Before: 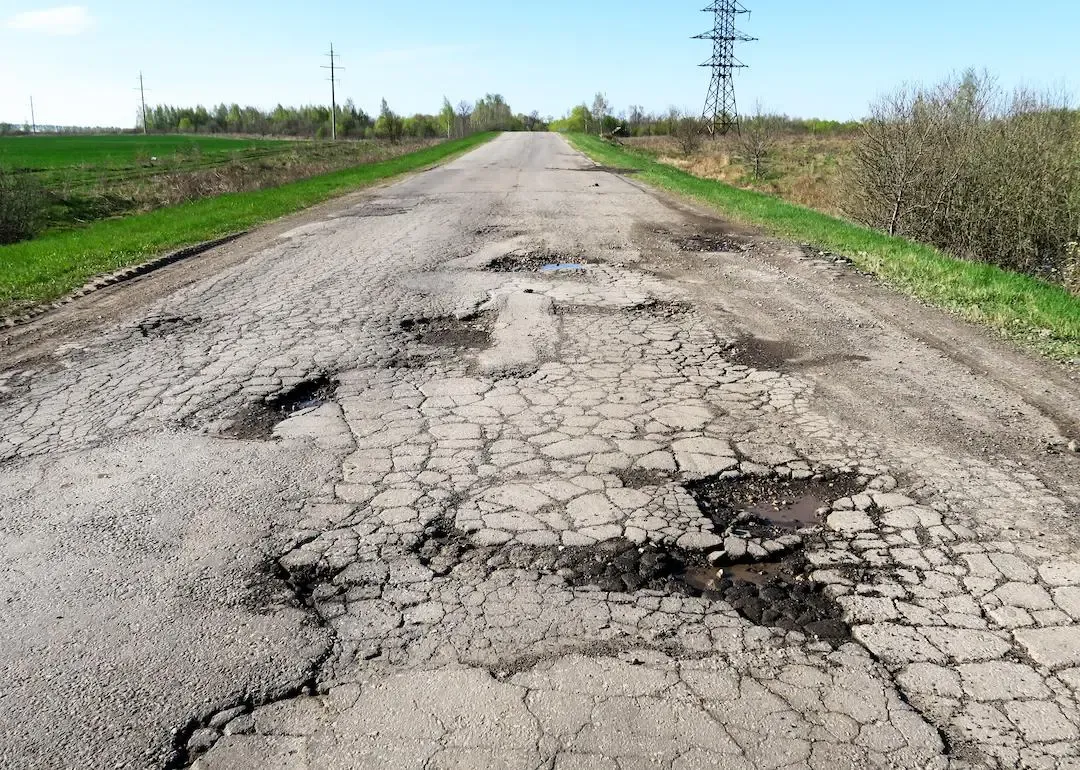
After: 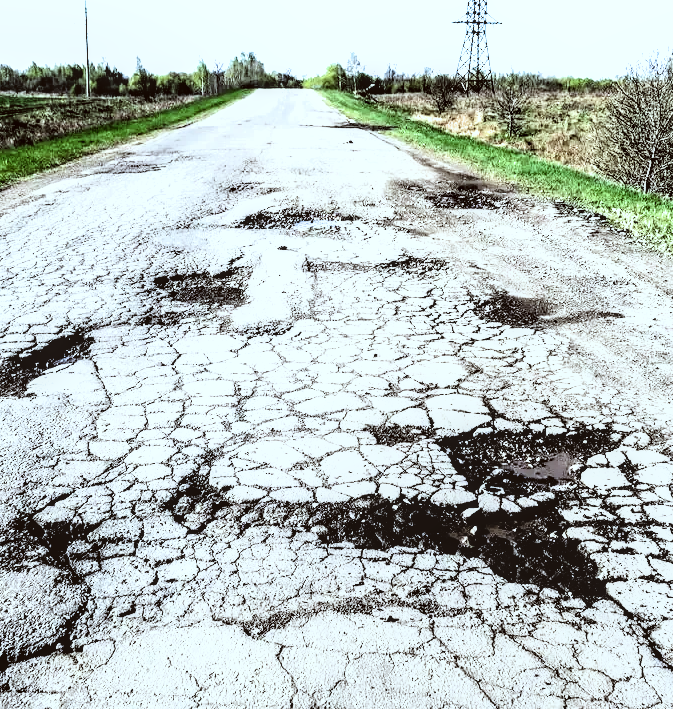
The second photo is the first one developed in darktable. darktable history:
filmic rgb: black relative exposure -3.75 EV, white relative exposure 2.4 EV, dynamic range scaling -50%, hardness 3.42, latitude 30%, contrast 1.8
crop and rotate: left 22.918%, top 5.629%, right 14.711%, bottom 2.247%
tone equalizer: -8 EV -1.08 EV, -7 EV -1.01 EV, -6 EV -0.867 EV, -5 EV -0.578 EV, -3 EV 0.578 EV, -2 EV 0.867 EV, -1 EV 1.01 EV, +0 EV 1.08 EV, edges refinement/feathering 500, mask exposure compensation -1.57 EV, preserve details no
local contrast: on, module defaults
white balance: red 0.954, blue 1.079
color correction: highlights a* -4.98, highlights b* -3.76, shadows a* 3.83, shadows b* 4.08
